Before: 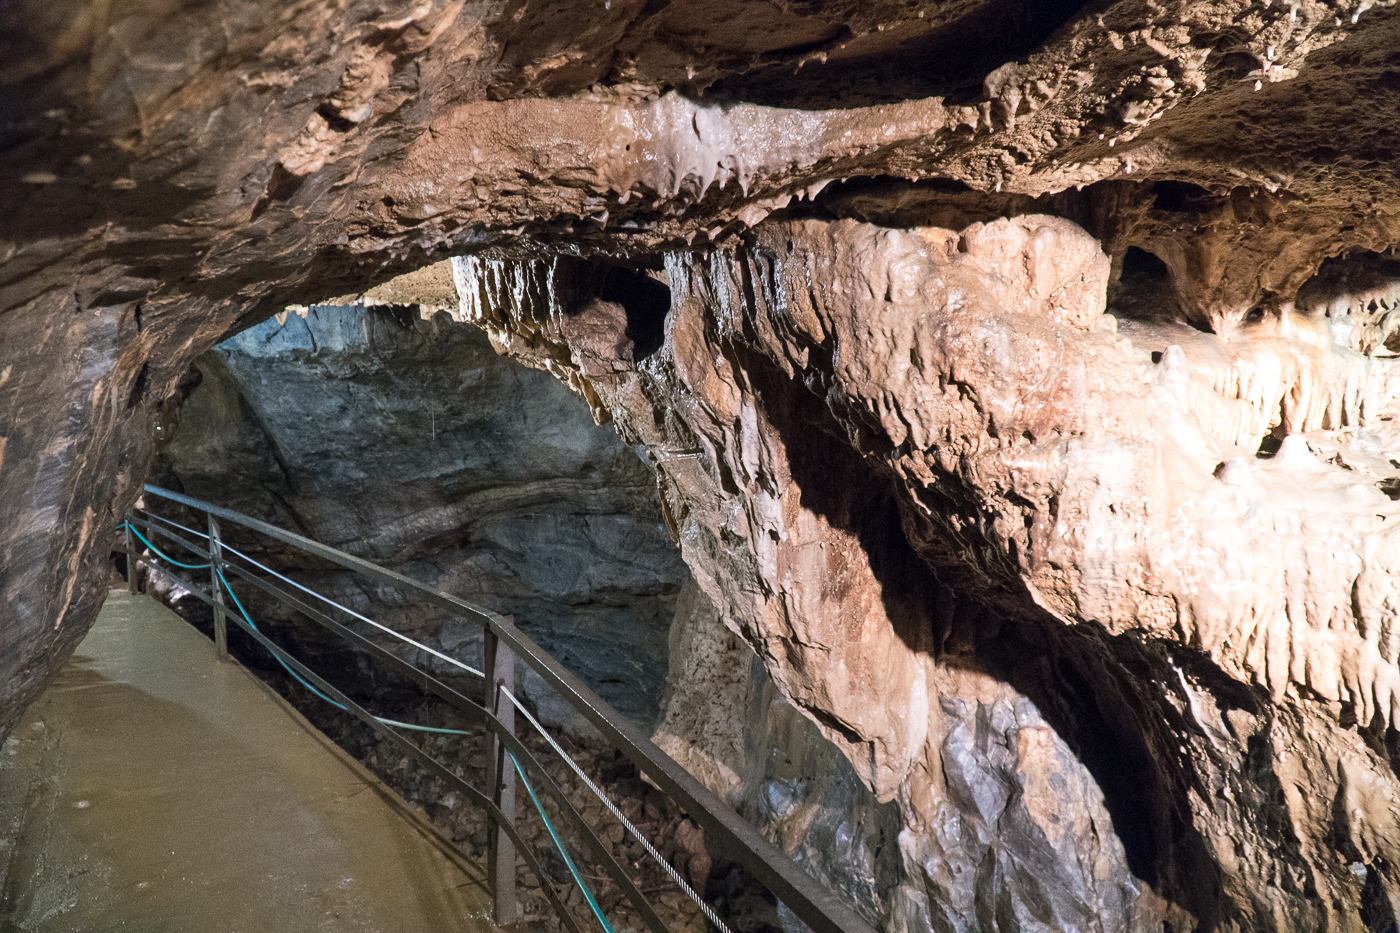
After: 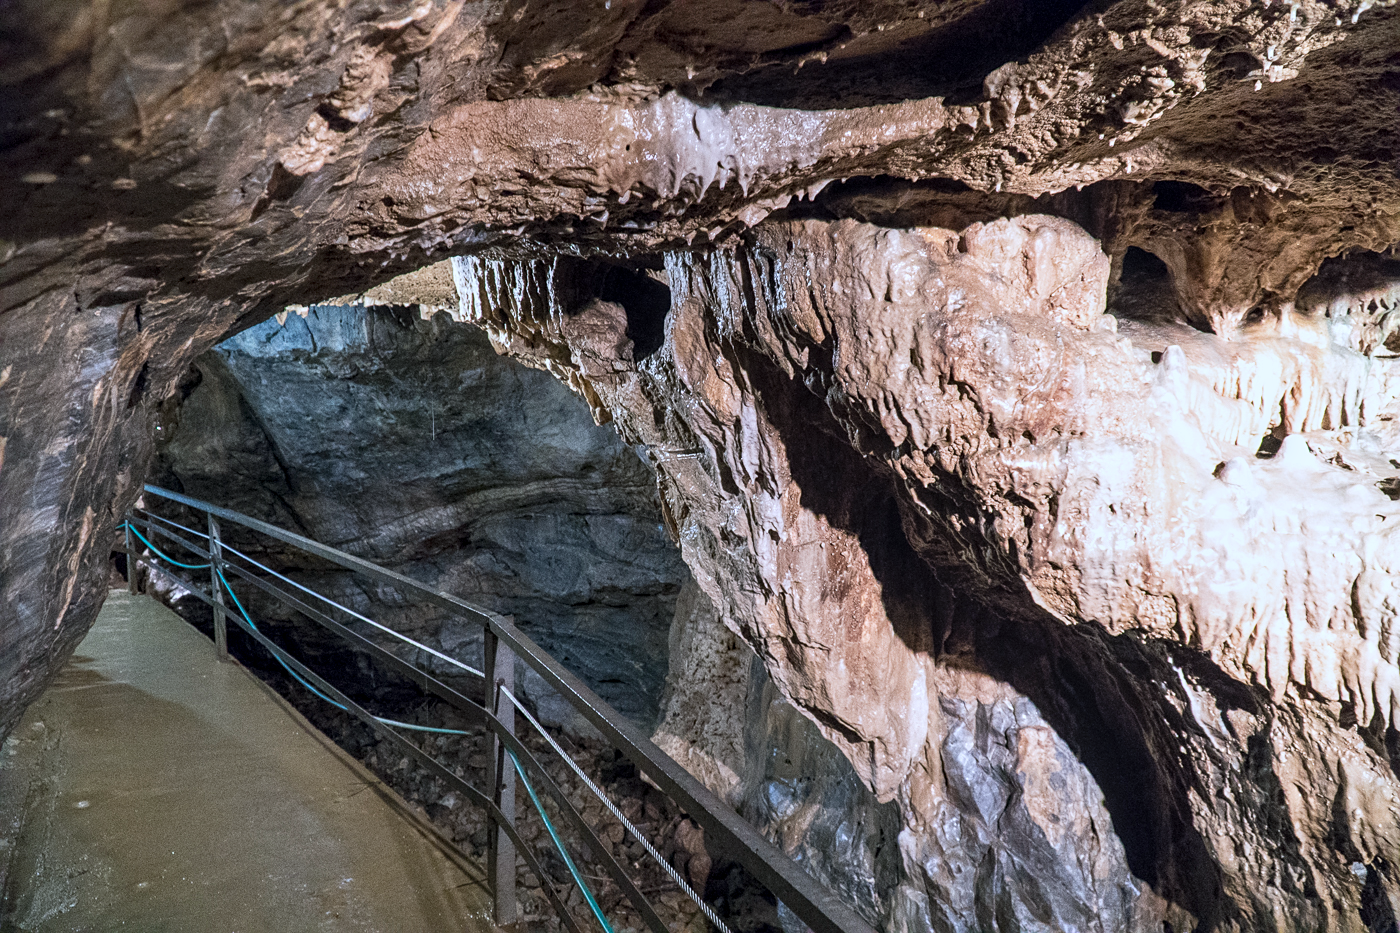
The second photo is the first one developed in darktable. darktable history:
local contrast: on, module defaults
exposure: exposure -0.059 EV, compensate exposure bias true, compensate highlight preservation false
color calibration: gray › normalize channels true, x 0.367, y 0.376, temperature 4360.02 K, gamut compression 0.006
sharpen: amount 0.206
